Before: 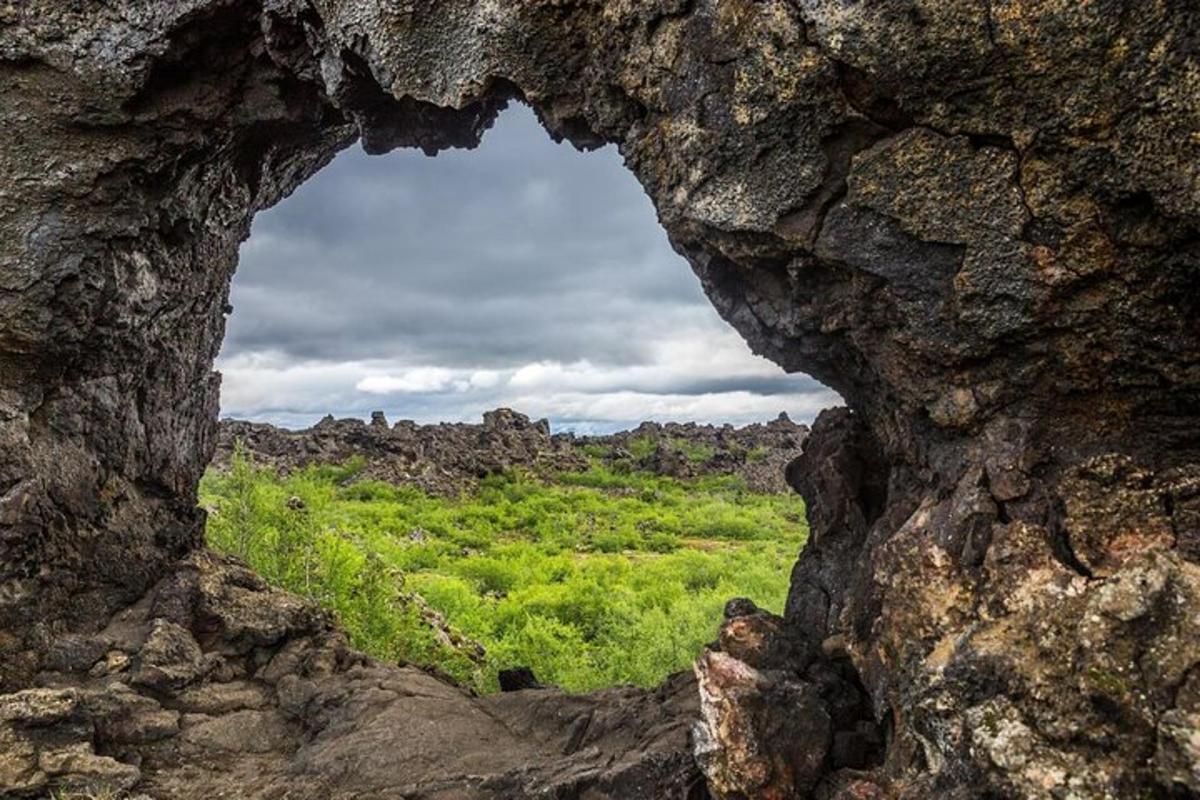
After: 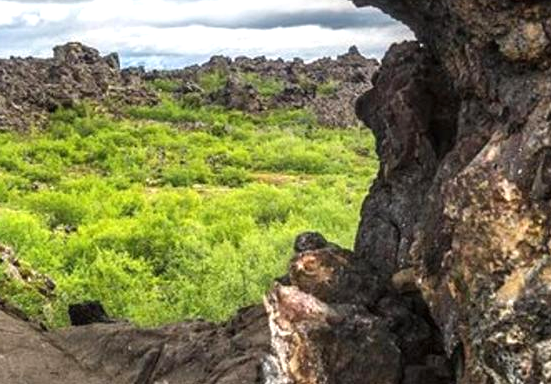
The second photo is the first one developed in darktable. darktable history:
exposure: black level correction 0, exposure 0.5 EV, compensate exposure bias true, compensate highlight preservation false
crop: left 35.864%, top 45.836%, right 18.191%, bottom 6.121%
